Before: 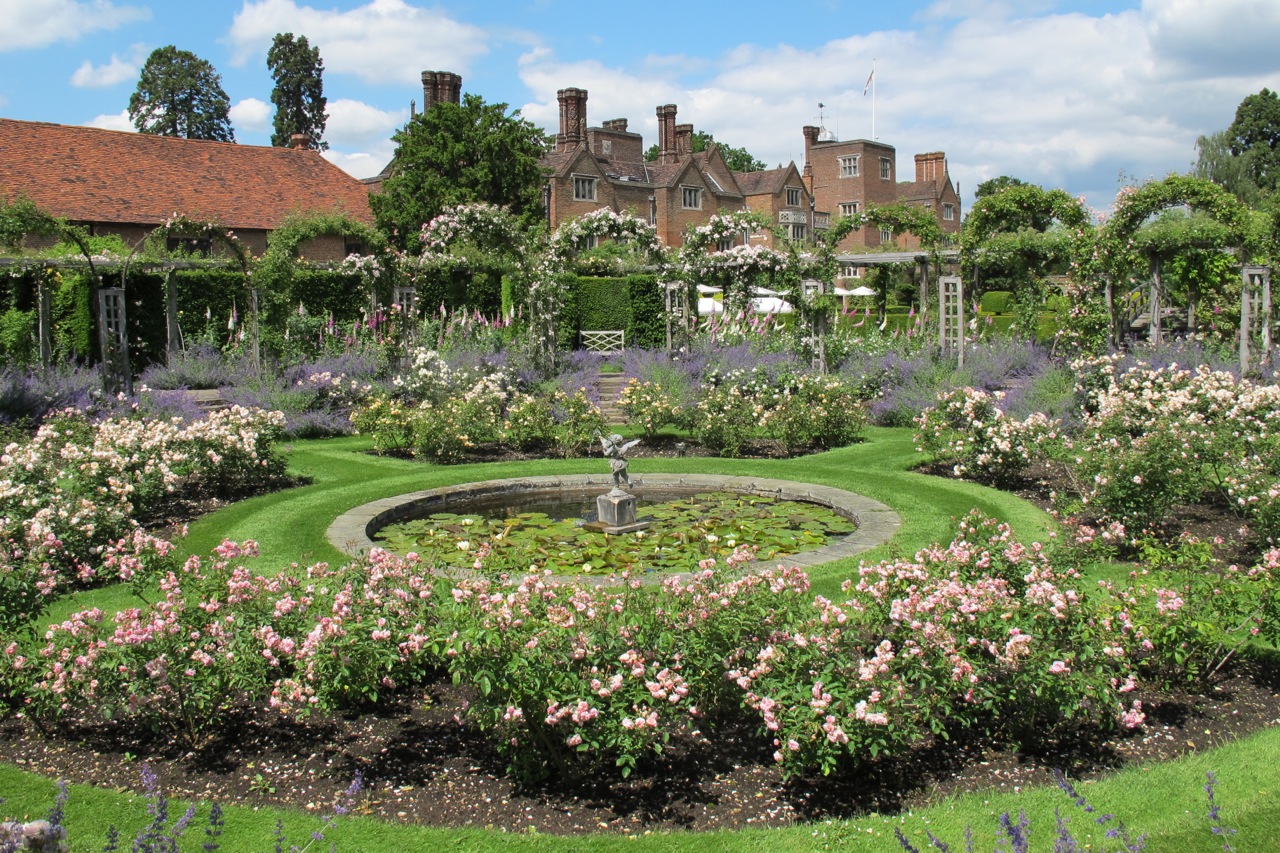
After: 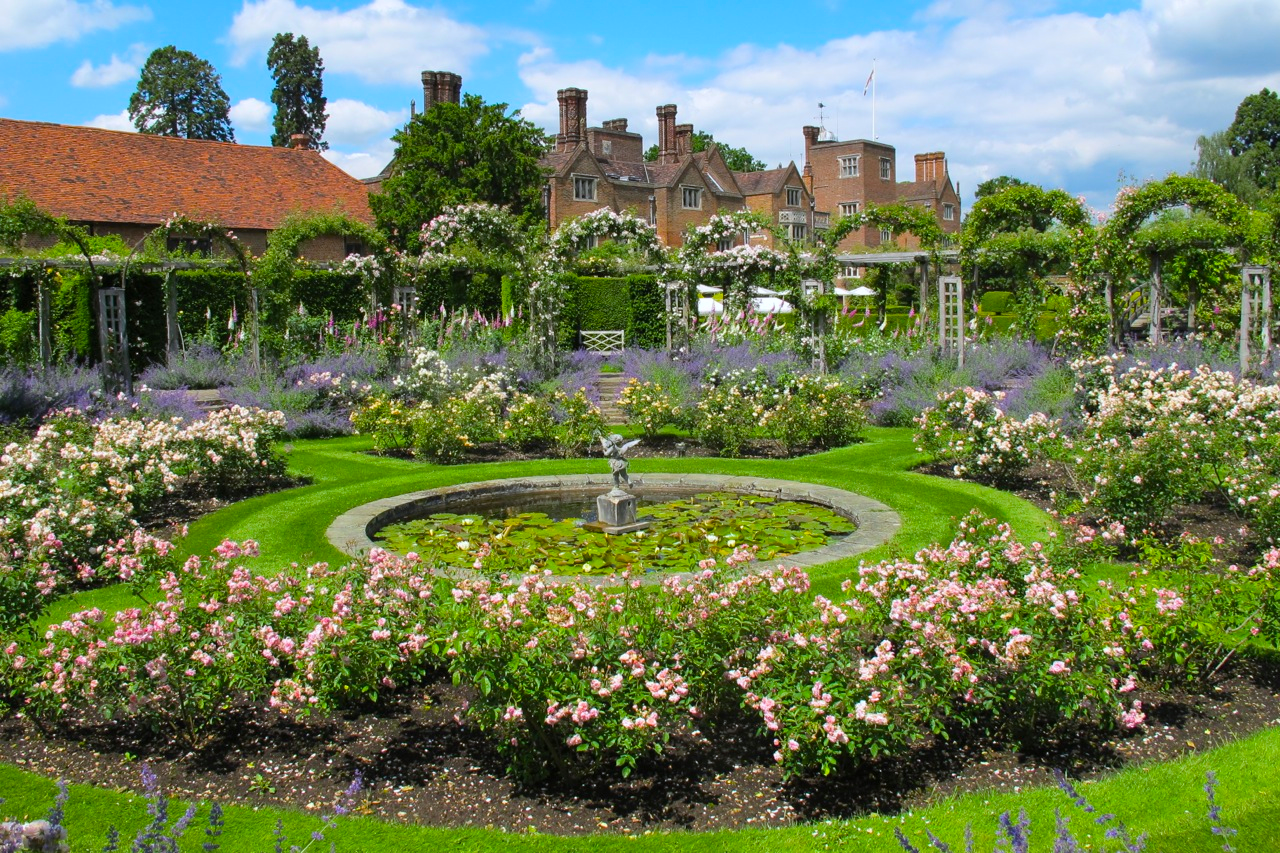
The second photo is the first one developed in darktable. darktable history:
color balance rgb: linear chroma grading › global chroma 15%, perceptual saturation grading › global saturation 30%
white balance: red 0.98, blue 1.034
